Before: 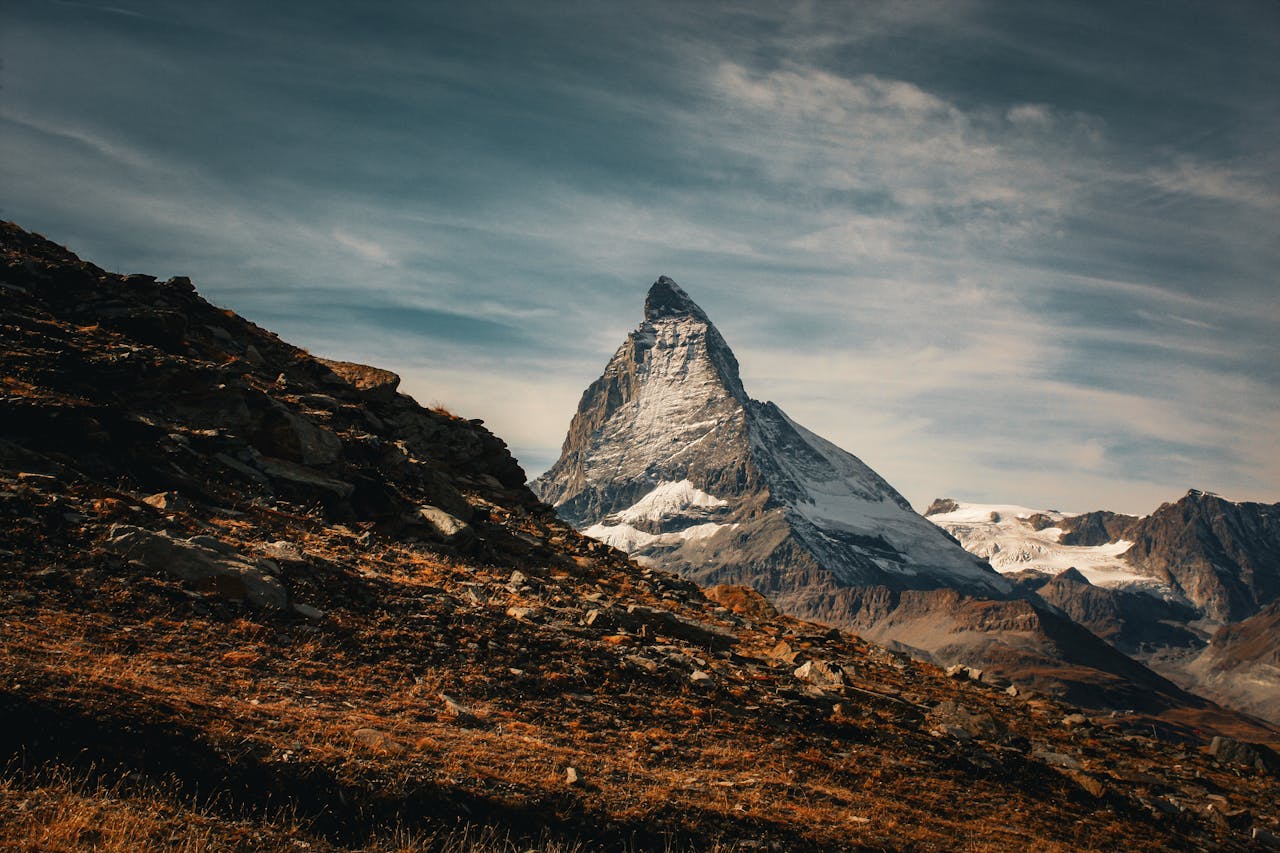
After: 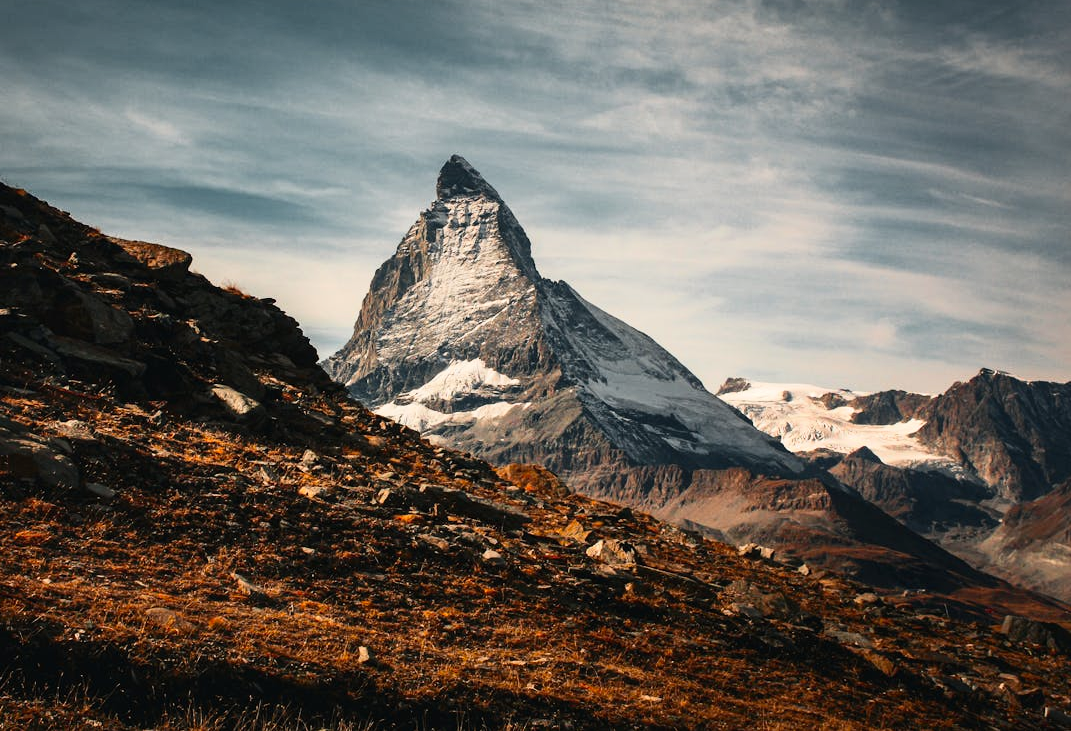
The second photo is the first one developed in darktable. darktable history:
crop: left 16.315%, top 14.246%
tone curve: curves: ch0 [(0, 0.003) (0.117, 0.101) (0.257, 0.246) (0.408, 0.432) (0.632, 0.716) (0.795, 0.884) (1, 1)]; ch1 [(0, 0) (0.227, 0.197) (0.405, 0.421) (0.501, 0.501) (0.522, 0.526) (0.546, 0.564) (0.589, 0.602) (0.696, 0.761) (0.976, 0.992)]; ch2 [(0, 0) (0.208, 0.176) (0.377, 0.38) (0.5, 0.5) (0.537, 0.534) (0.571, 0.577) (0.627, 0.64) (0.698, 0.76) (1, 1)], color space Lab, independent channels, preserve colors none
